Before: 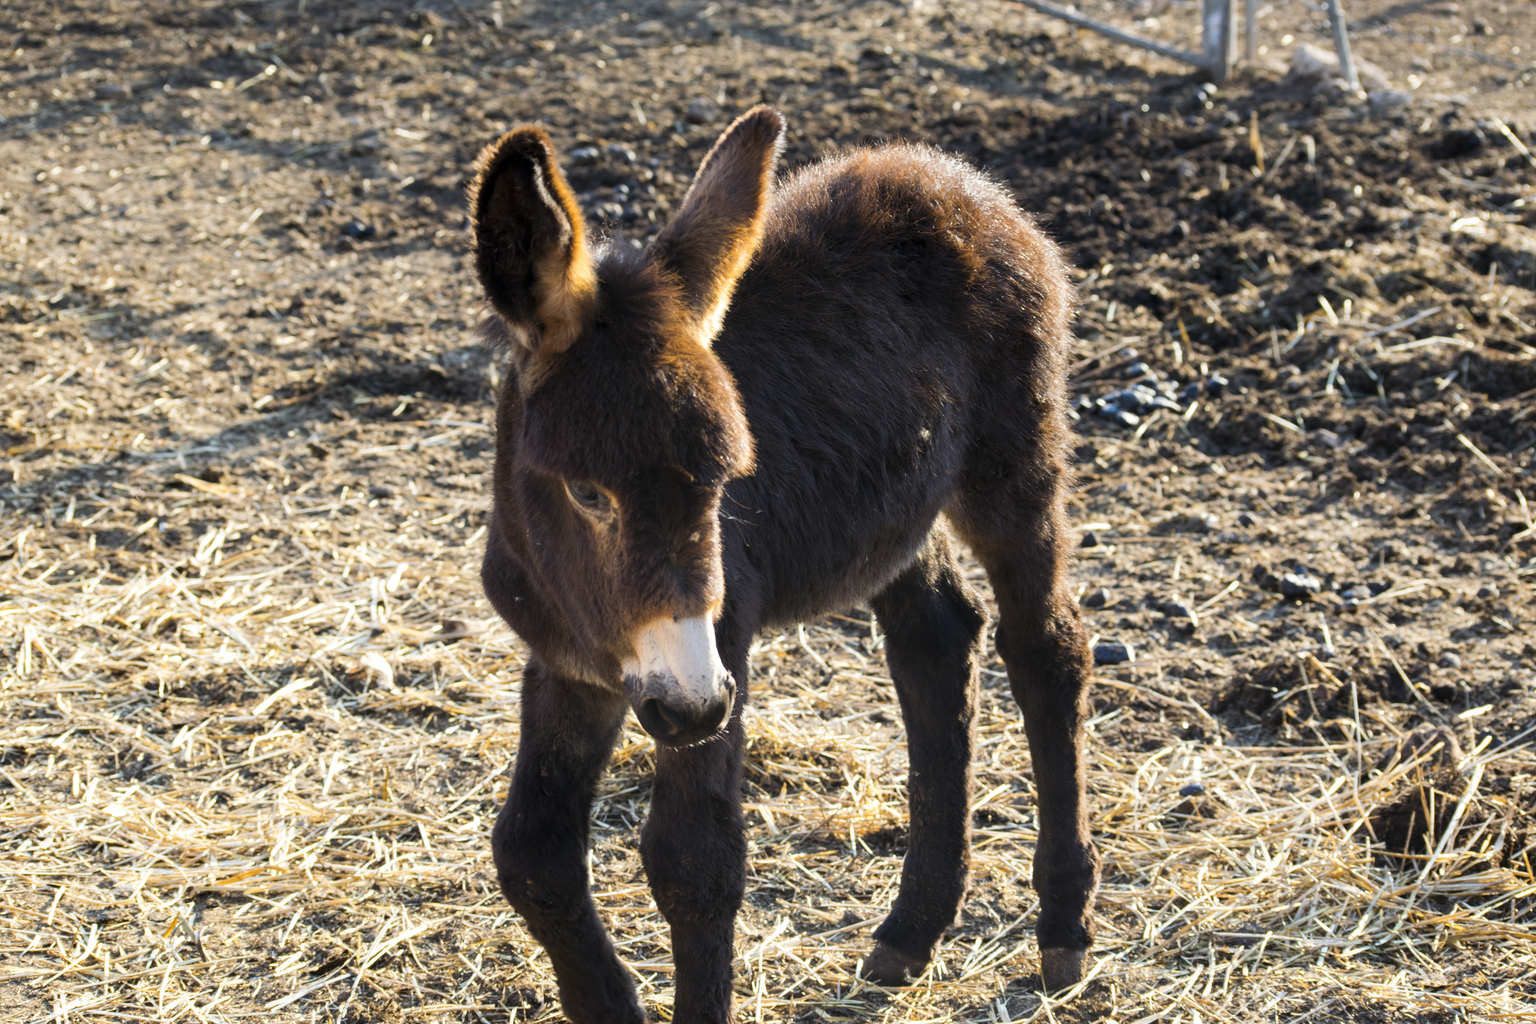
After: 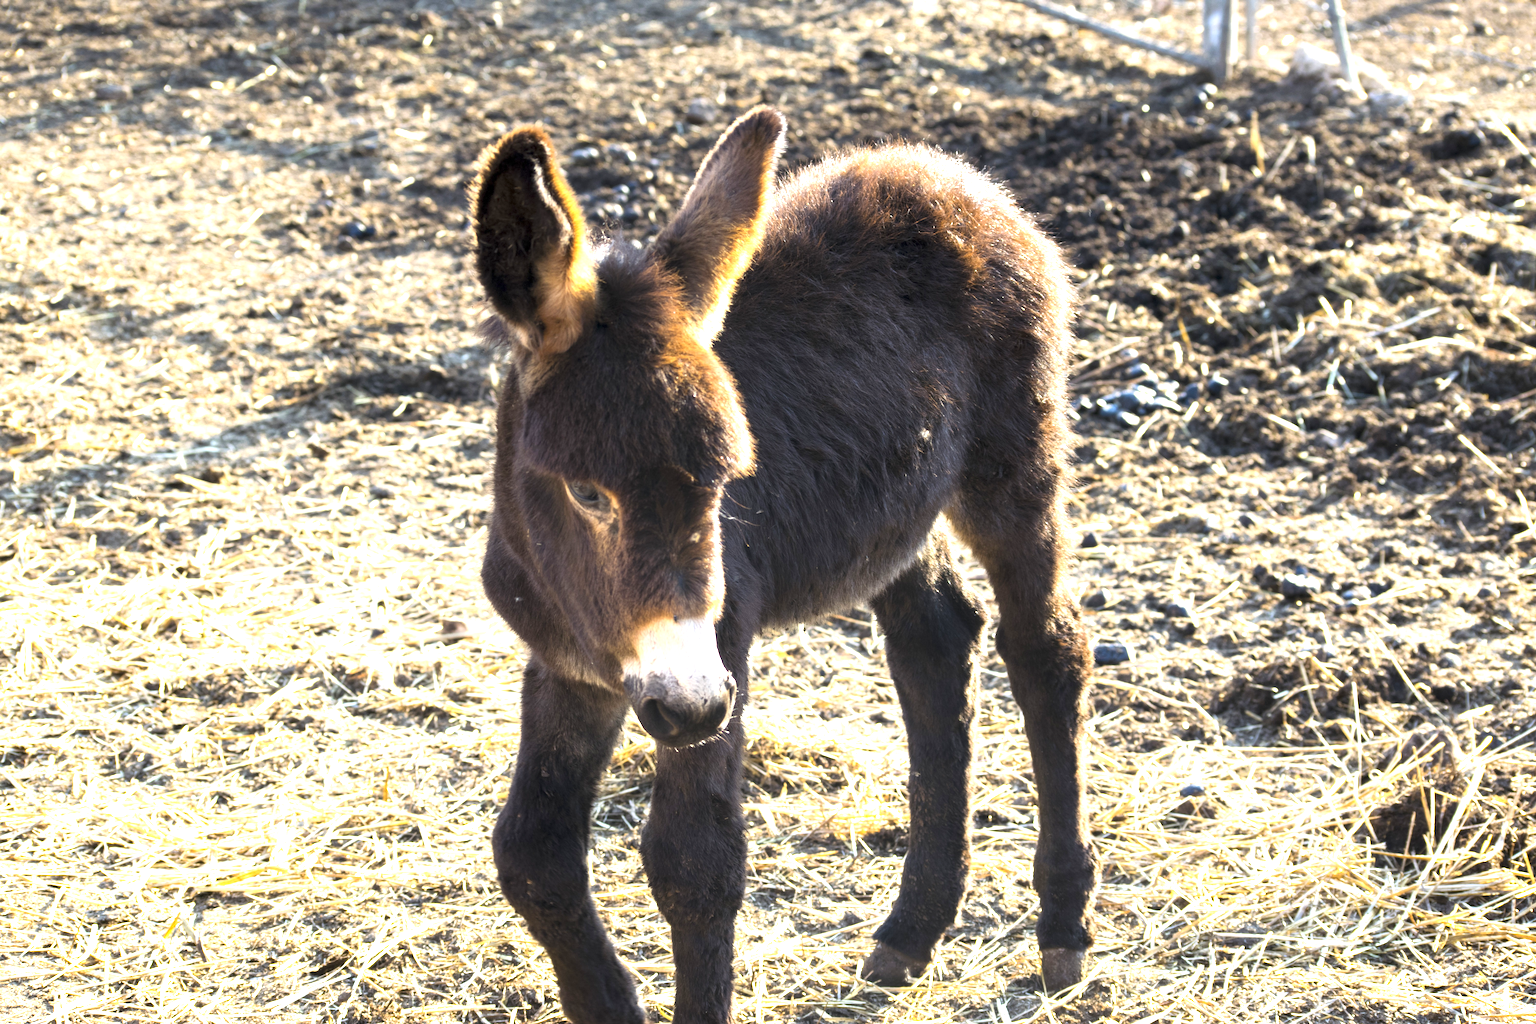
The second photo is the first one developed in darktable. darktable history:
local contrast: mode bilateral grid, contrast 20, coarseness 50, detail 102%, midtone range 0.2
exposure: exposure 1.16 EV, compensate exposure bias true, compensate highlight preservation false
